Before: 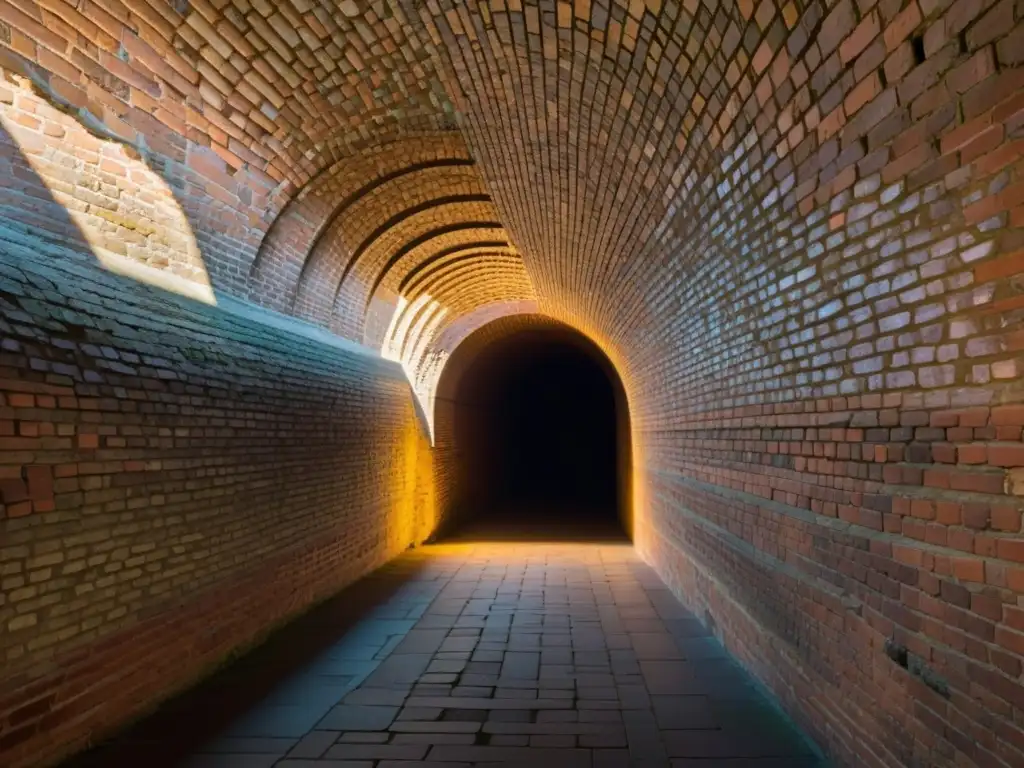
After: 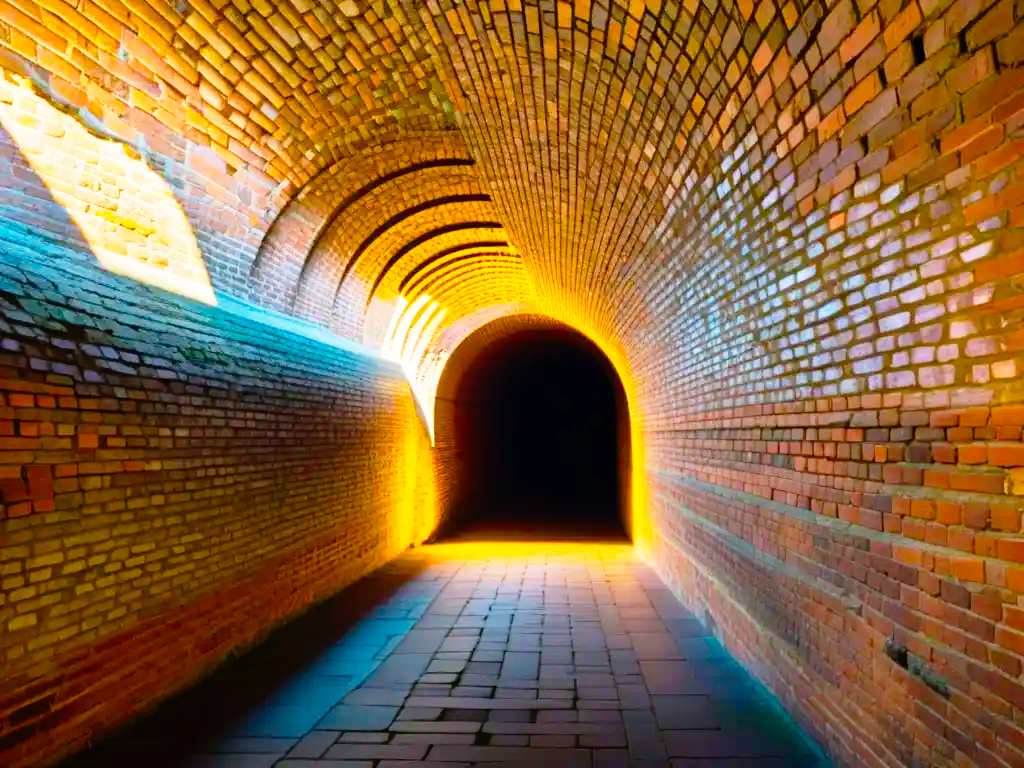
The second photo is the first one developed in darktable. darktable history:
exposure: compensate highlight preservation false
base curve: curves: ch0 [(0, 0) (0.012, 0.01) (0.073, 0.168) (0.31, 0.711) (0.645, 0.957) (1, 1)], preserve colors none
color balance rgb: linear chroma grading › global chroma 16.313%, perceptual saturation grading › global saturation 39.14%, global vibrance 20%
